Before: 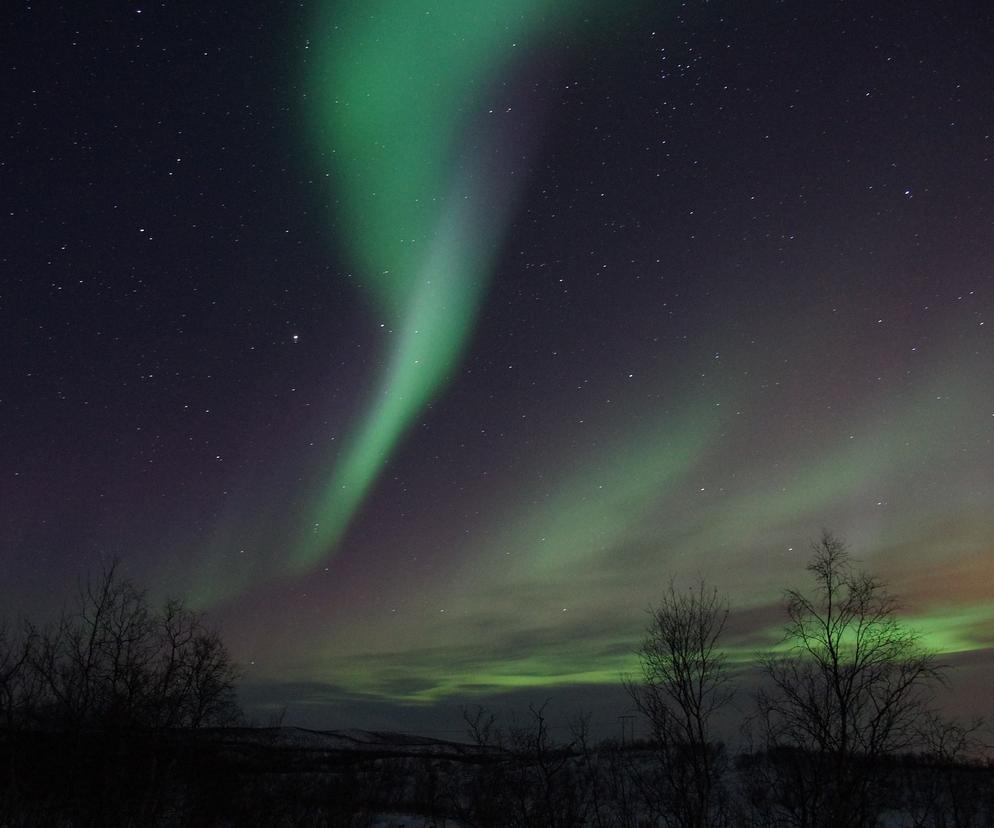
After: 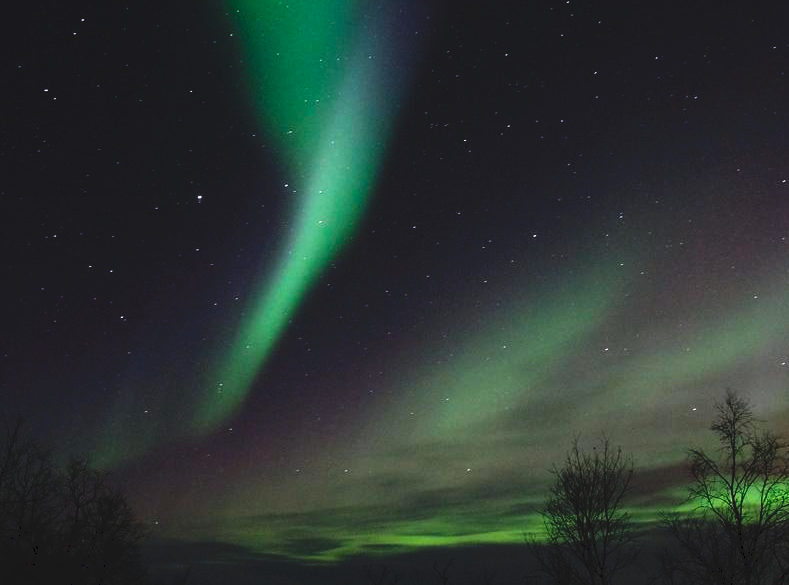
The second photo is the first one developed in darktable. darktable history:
white balance: red 0.988, blue 1.017
crop: left 9.712%, top 16.928%, right 10.845%, bottom 12.332%
tone curve: curves: ch0 [(0, 0) (0.003, 0.082) (0.011, 0.082) (0.025, 0.088) (0.044, 0.088) (0.069, 0.093) (0.1, 0.101) (0.136, 0.109) (0.177, 0.129) (0.224, 0.155) (0.277, 0.214) (0.335, 0.289) (0.399, 0.378) (0.468, 0.476) (0.543, 0.589) (0.623, 0.713) (0.709, 0.826) (0.801, 0.908) (0.898, 0.98) (1, 1)], preserve colors none
